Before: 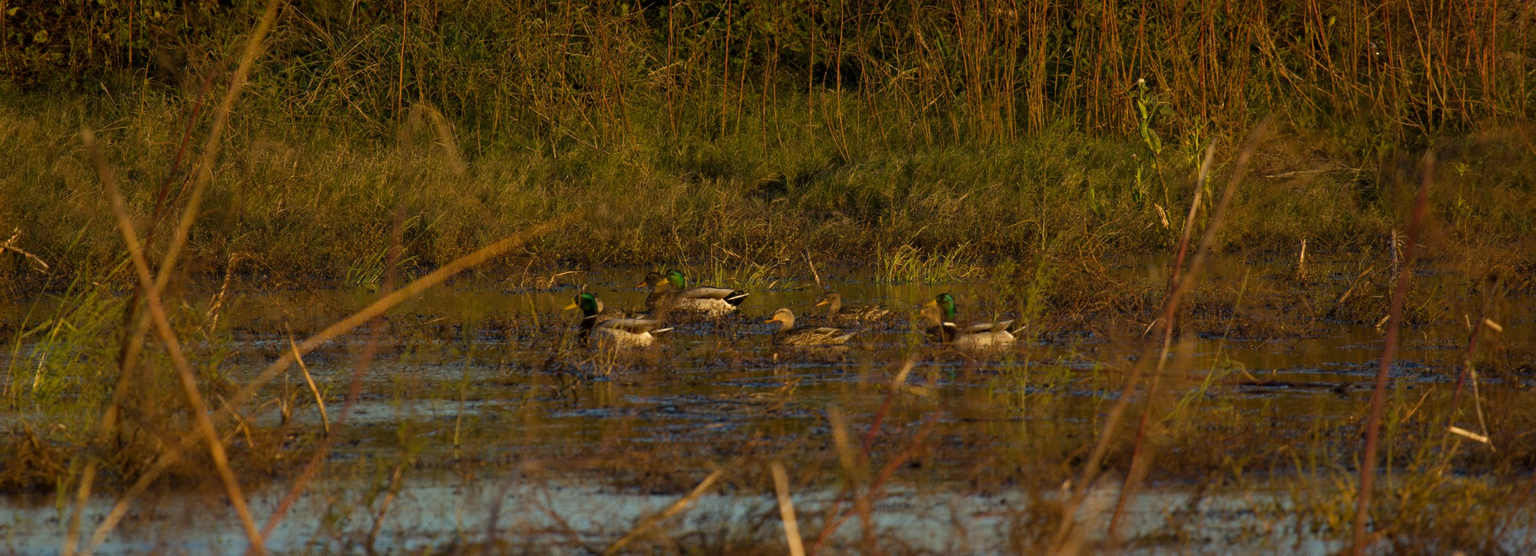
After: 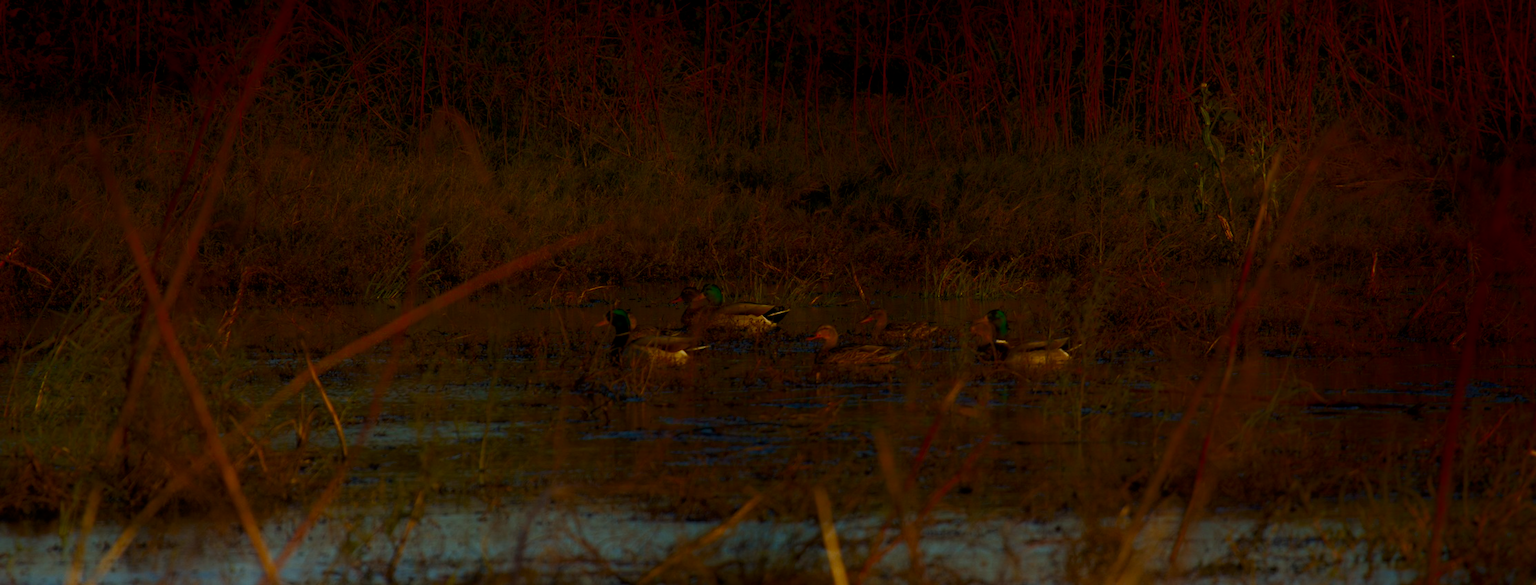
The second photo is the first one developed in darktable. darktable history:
crop and rotate: right 5.167%
shadows and highlights: shadows -90, highlights 90, soften with gaussian
filmic rgb: black relative exposure -7.65 EV, white relative exposure 4.56 EV, hardness 3.61, contrast 1.106
